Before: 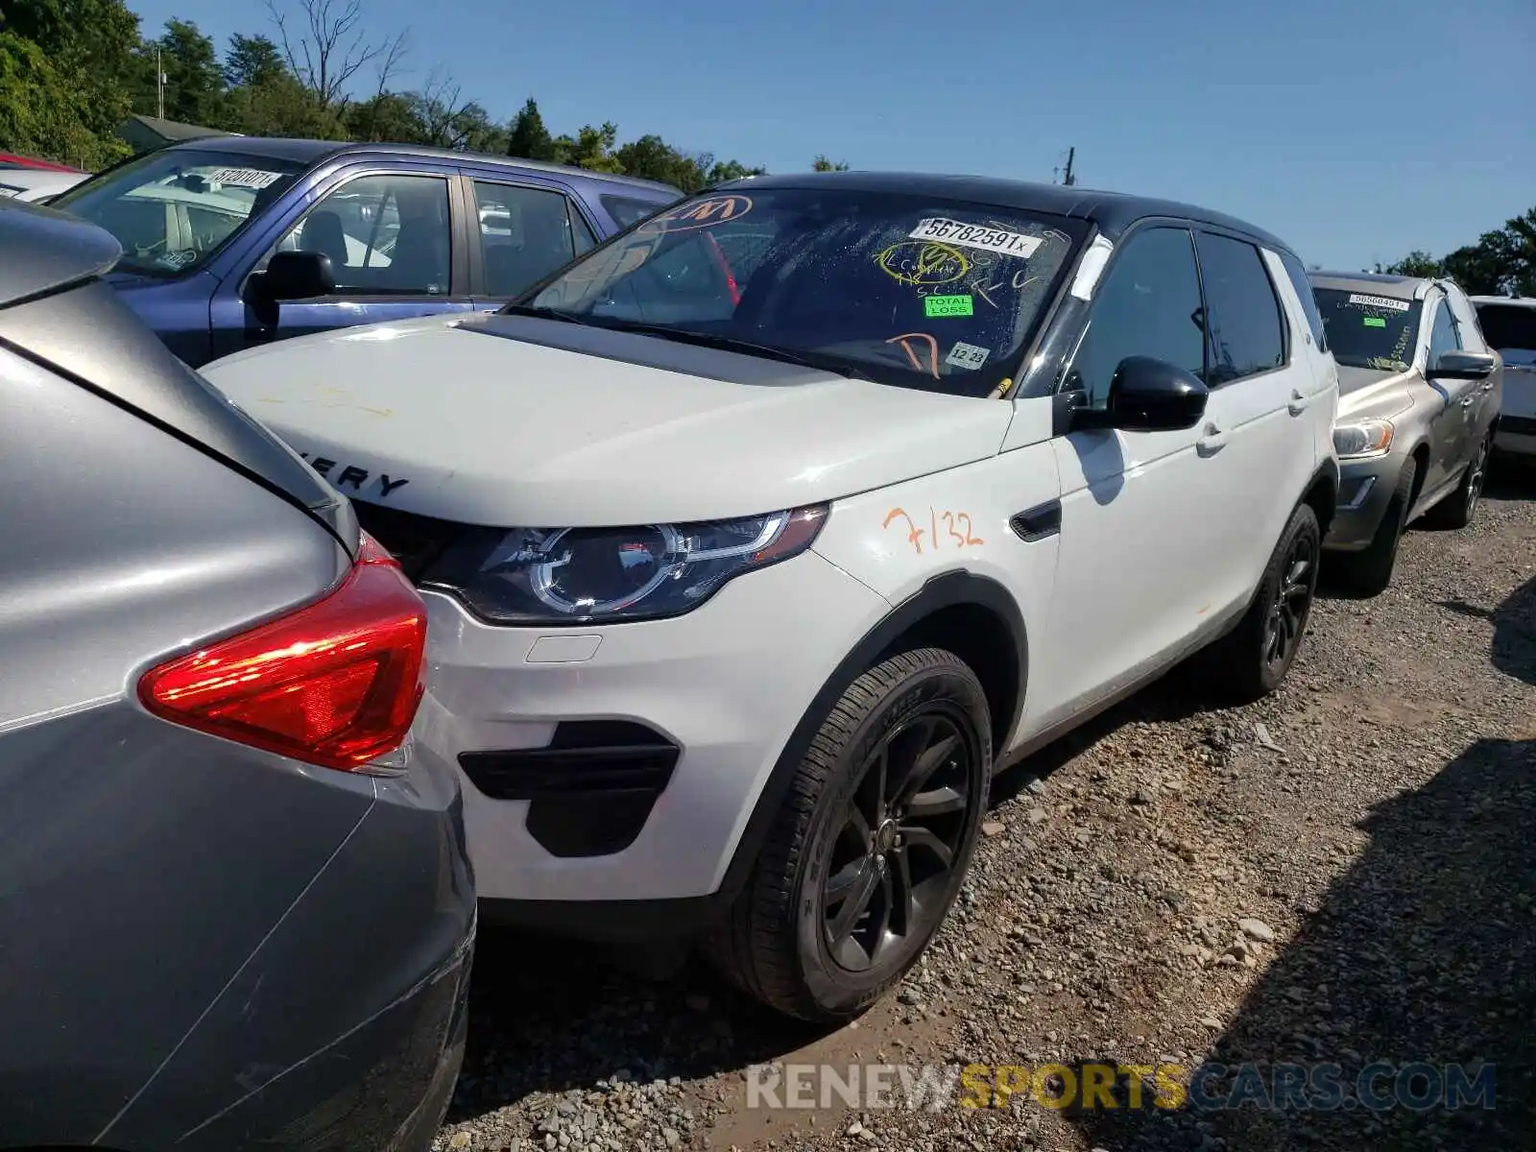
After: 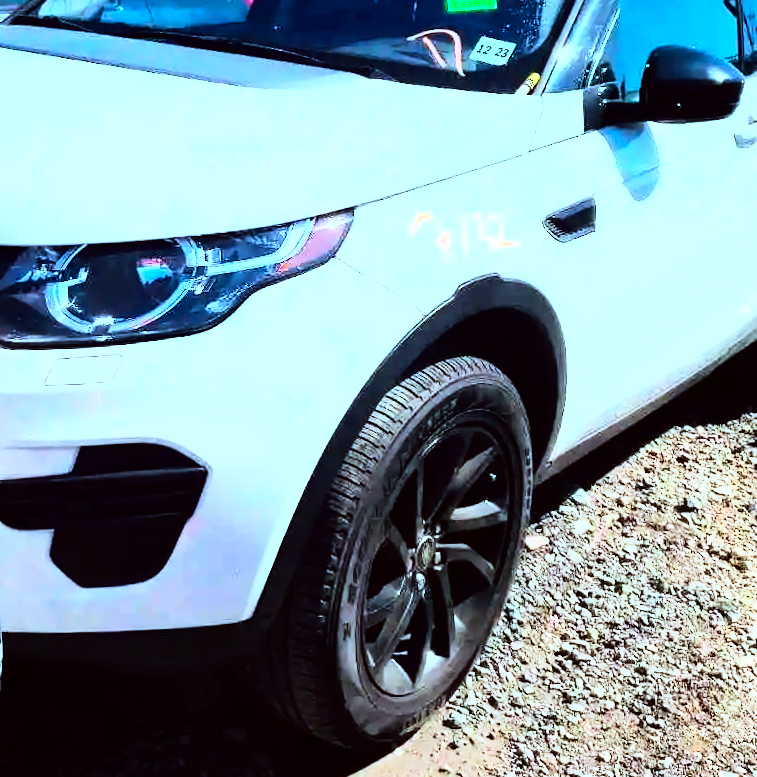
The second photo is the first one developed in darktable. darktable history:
rotate and perspective: rotation -2°, crop left 0.022, crop right 0.978, crop top 0.049, crop bottom 0.951
white balance: red 0.925, blue 1.046
color calibration: output R [0.972, 0.068, -0.094, 0], output G [-0.178, 1.216, -0.086, 0], output B [0.095, -0.136, 0.98, 0], illuminant custom, x 0.371, y 0.381, temperature 4283.16 K
exposure: exposure 1 EV, compensate highlight preservation false
color balance: output saturation 110%
color correction: highlights a* -0.95, highlights b* 4.5, shadows a* 3.55
crop: left 31.379%, top 24.658%, right 20.326%, bottom 6.628%
rgb curve: curves: ch0 [(0, 0) (0.21, 0.15) (0.24, 0.21) (0.5, 0.75) (0.75, 0.96) (0.89, 0.99) (1, 1)]; ch1 [(0, 0.02) (0.21, 0.13) (0.25, 0.2) (0.5, 0.67) (0.75, 0.9) (0.89, 0.97) (1, 1)]; ch2 [(0, 0.02) (0.21, 0.13) (0.25, 0.2) (0.5, 0.67) (0.75, 0.9) (0.89, 0.97) (1, 1)], compensate middle gray true
